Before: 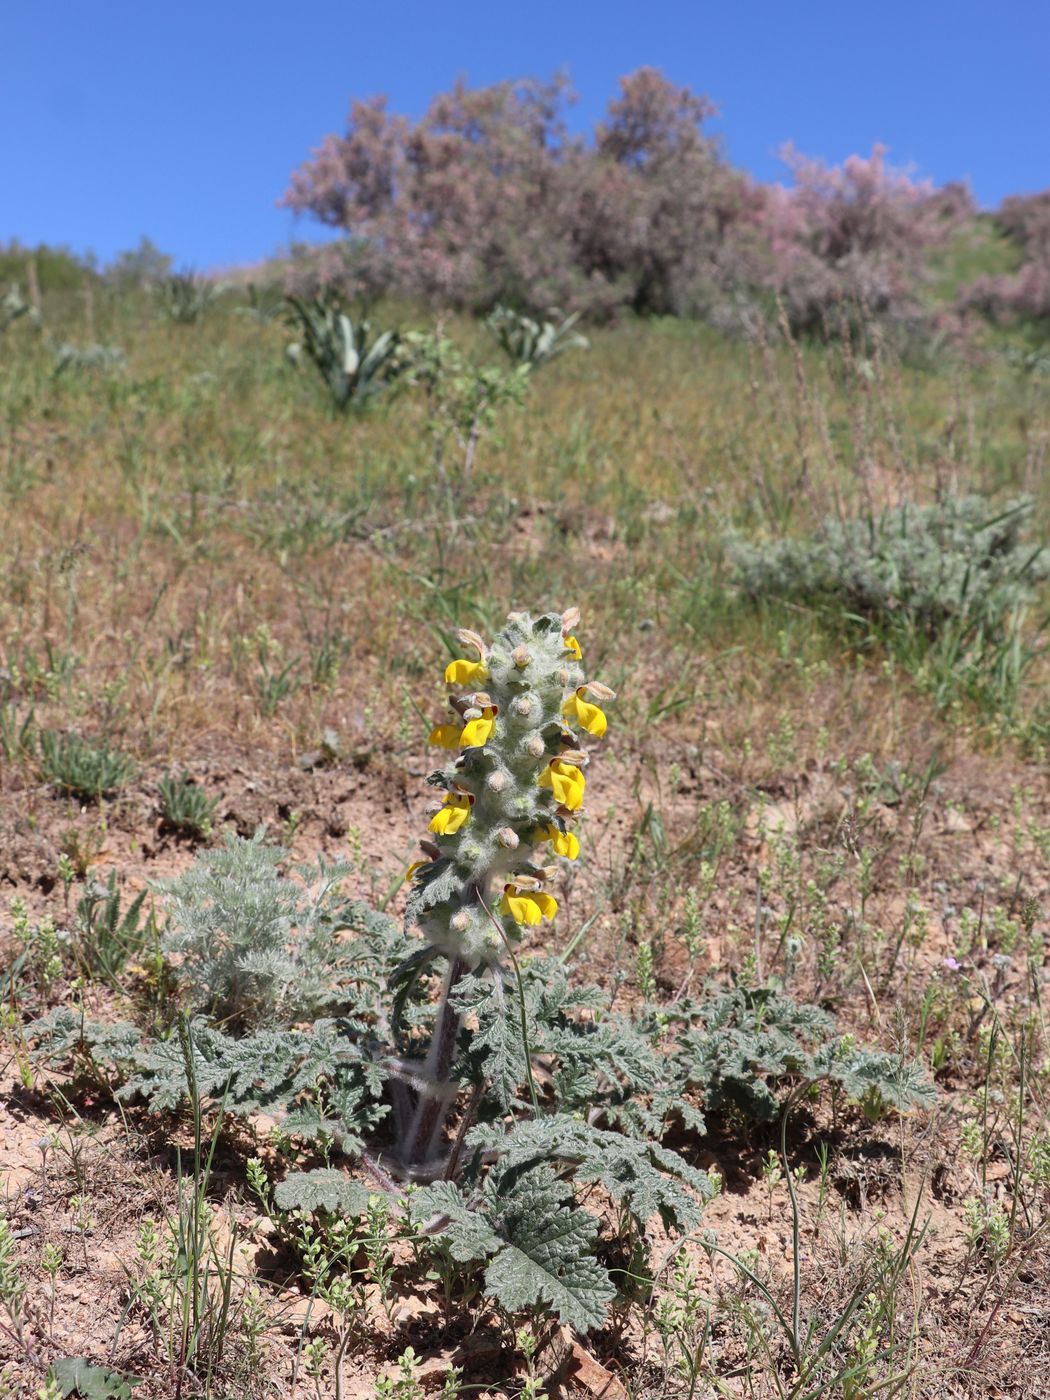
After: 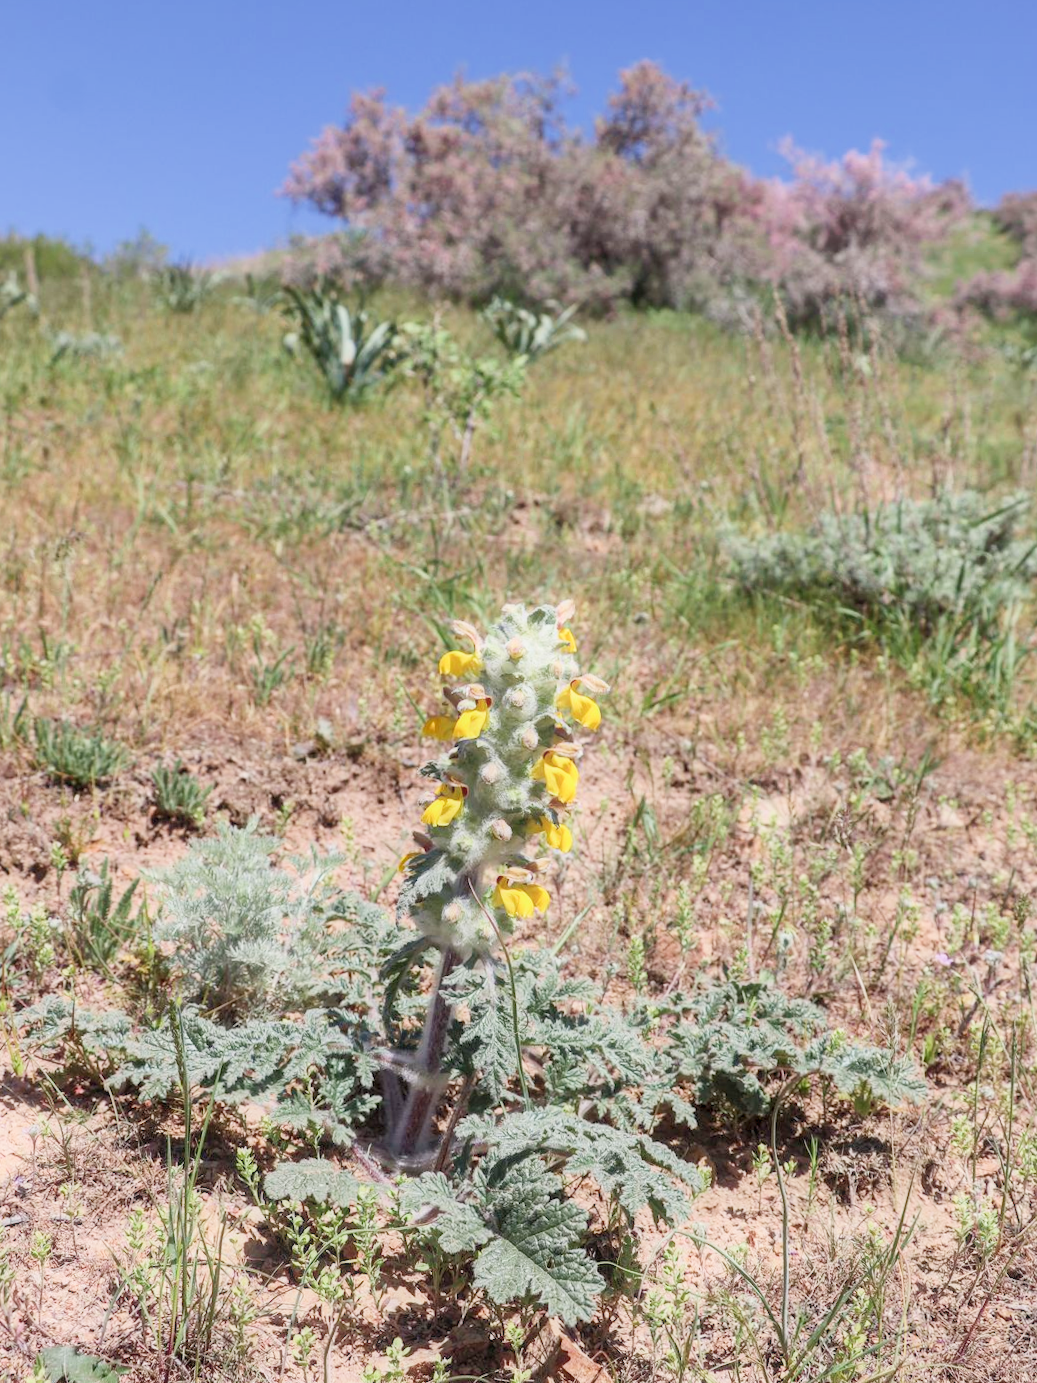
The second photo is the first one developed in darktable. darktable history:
crop and rotate: angle -0.5°
exposure: black level correction 0, exposure 0.877 EV, compensate exposure bias true, compensate highlight preservation false
bloom: size 5%, threshold 95%, strength 15%
local contrast: detail 130%
rgb curve: curves: ch0 [(0, 0) (0.072, 0.166) (0.217, 0.293) (0.414, 0.42) (1, 1)], compensate middle gray true, preserve colors basic power
velvia: strength 15%
filmic rgb: black relative exposure -7.15 EV, white relative exposure 5.36 EV, hardness 3.02
